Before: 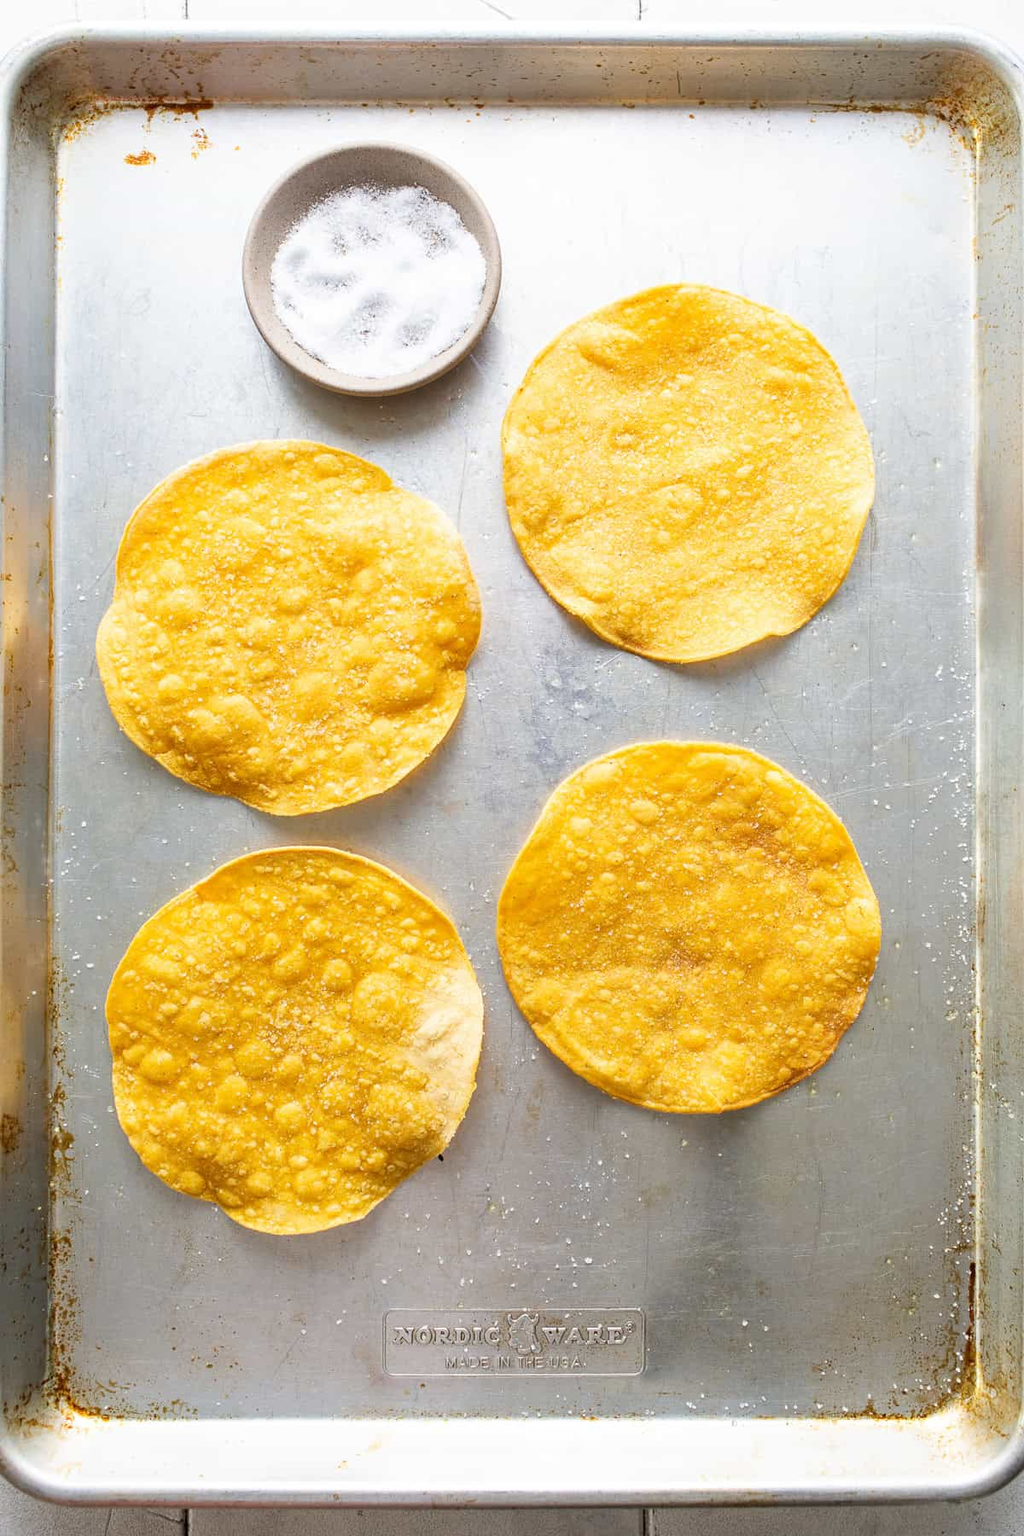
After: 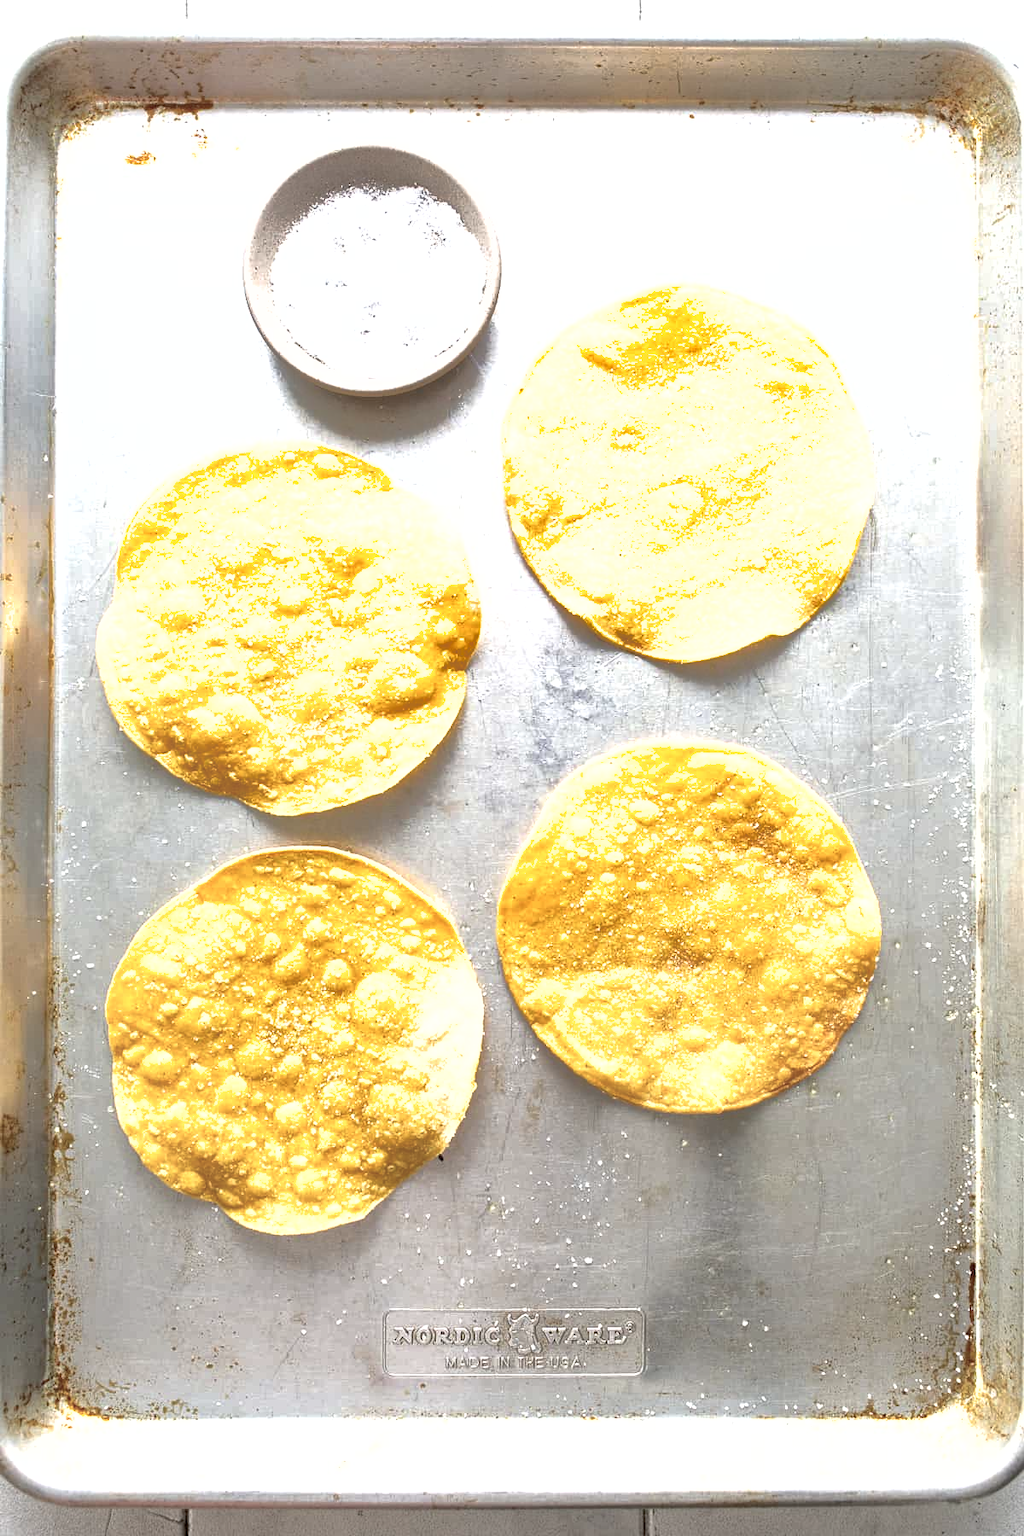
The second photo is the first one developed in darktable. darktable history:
exposure: black level correction 0, exposure 0.7 EV, compensate exposure bias true, compensate highlight preservation false
contrast brightness saturation: contrast 0.1, saturation -0.36
shadows and highlights: on, module defaults
